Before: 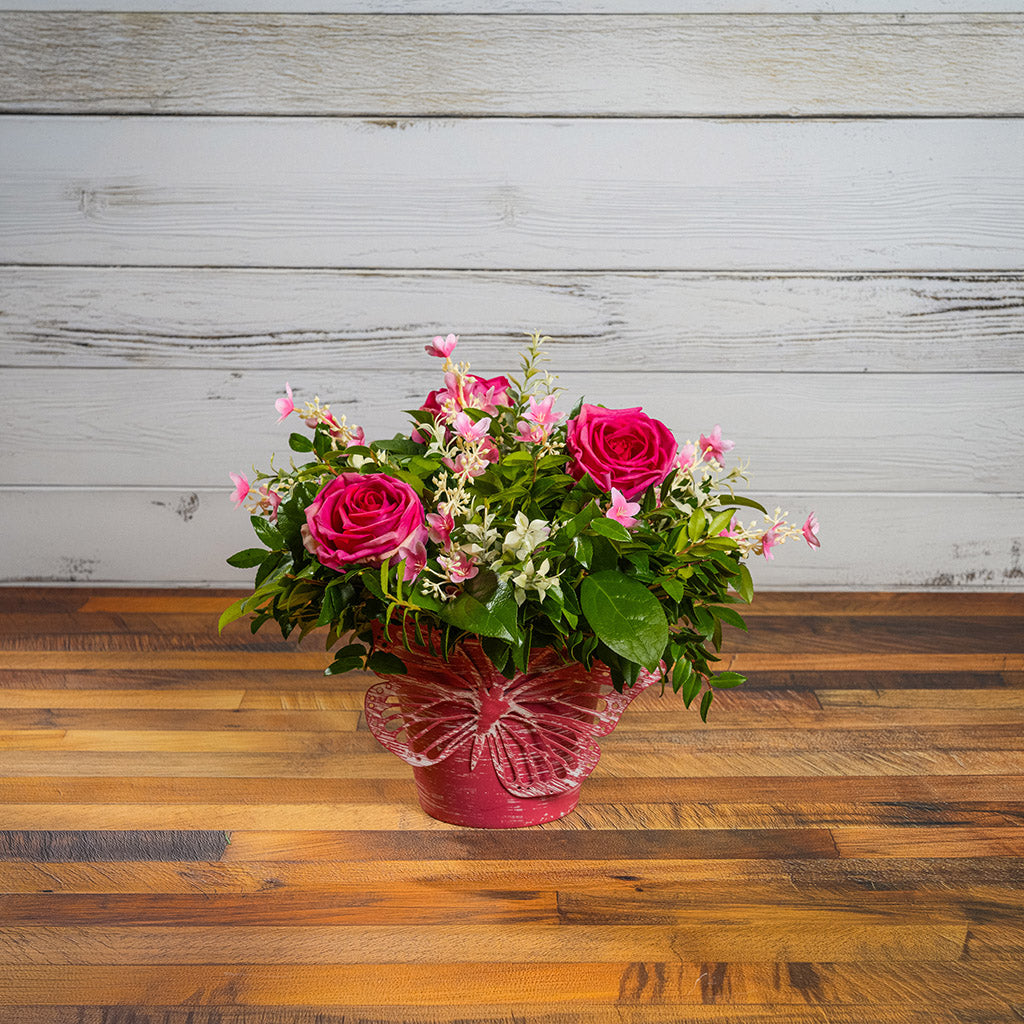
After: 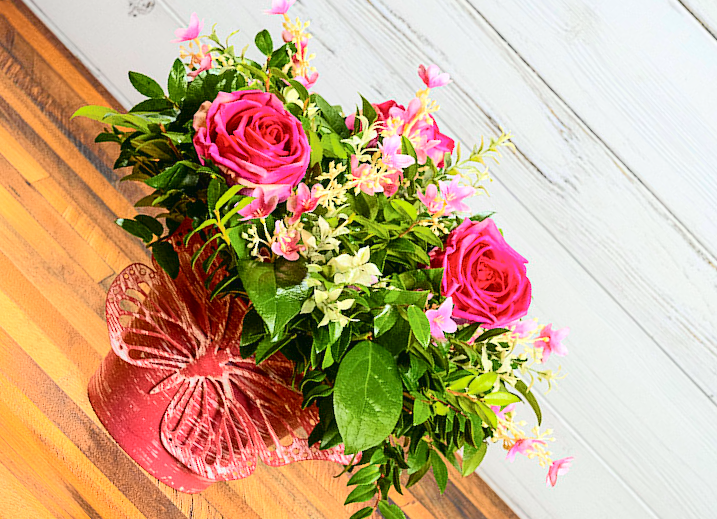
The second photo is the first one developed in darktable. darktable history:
exposure: exposure 1 EV, compensate highlight preservation false
crop and rotate: angle -45.76°, top 16.623%, right 0.955%, bottom 11.669%
tone curve: curves: ch0 [(0, 0.017) (0.091, 0.046) (0.298, 0.287) (0.439, 0.482) (0.64, 0.729) (0.785, 0.817) (0.995, 0.917)]; ch1 [(0, 0) (0.384, 0.365) (0.463, 0.447) (0.486, 0.474) (0.503, 0.497) (0.526, 0.52) (0.555, 0.564) (0.578, 0.595) (0.638, 0.644) (0.766, 0.773) (1, 1)]; ch2 [(0, 0) (0.374, 0.344) (0.449, 0.434) (0.501, 0.501) (0.528, 0.519) (0.569, 0.589) (0.61, 0.646) (0.666, 0.688) (1, 1)], color space Lab, independent channels, preserve colors none
